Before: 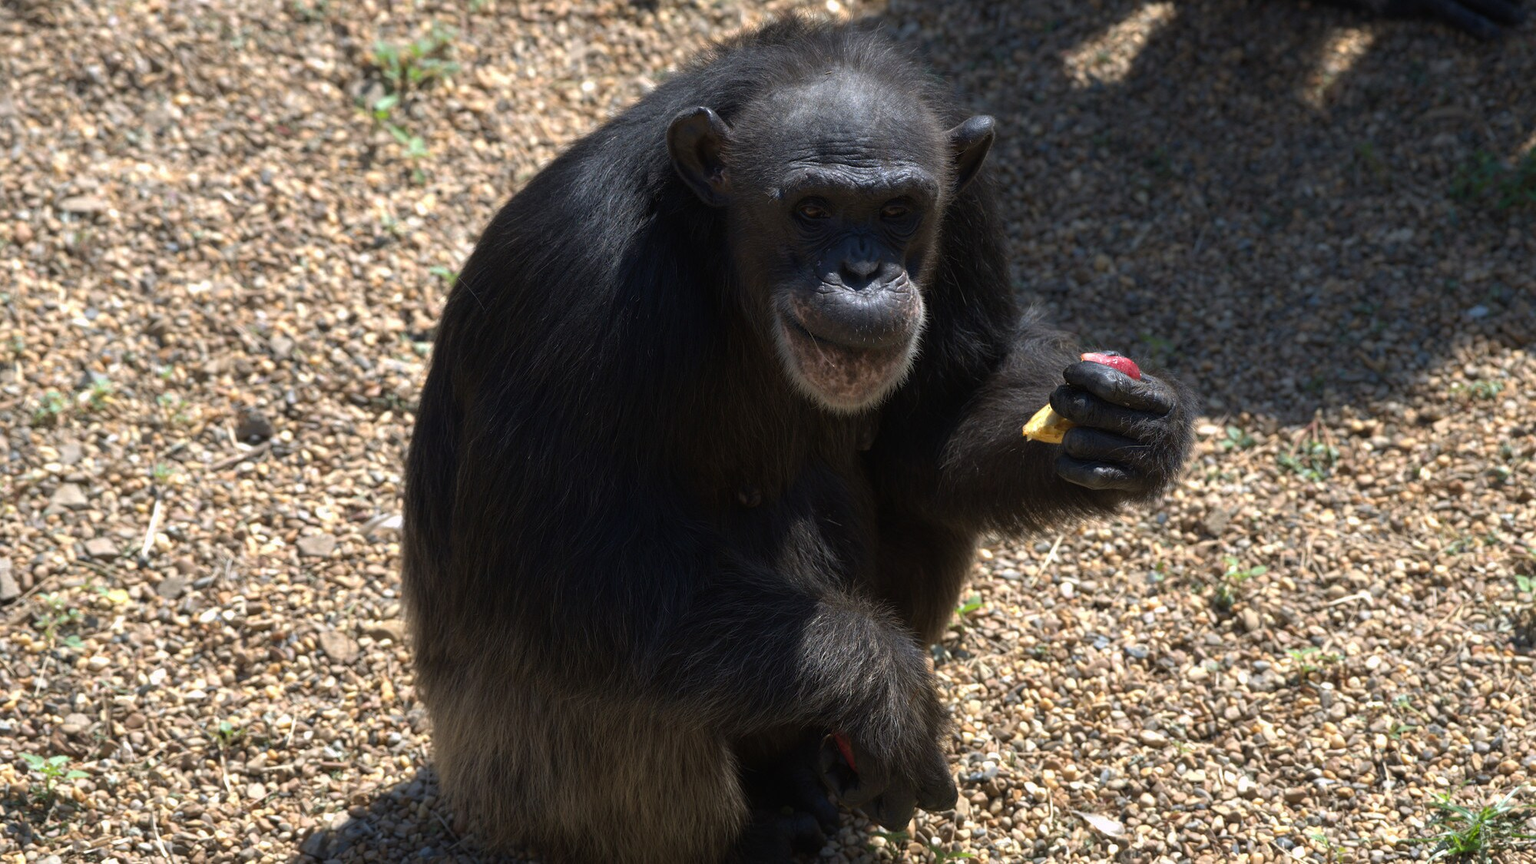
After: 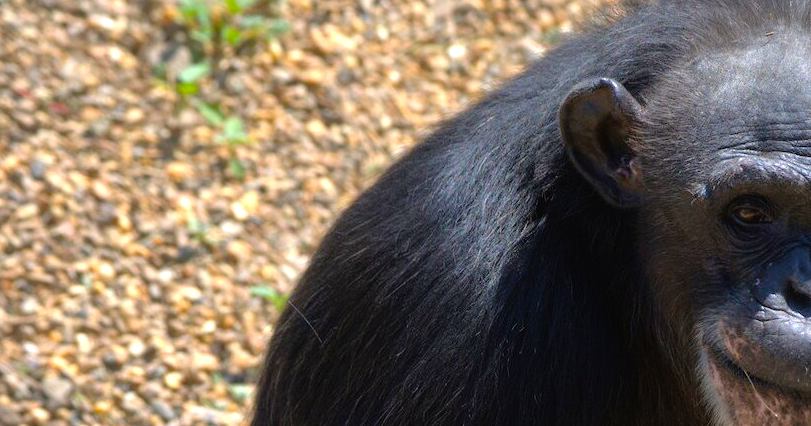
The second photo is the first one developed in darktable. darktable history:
color balance rgb: linear chroma grading › global chroma 15%, perceptual saturation grading › global saturation 30%
vignetting: fall-off start 100%, brightness -0.282, width/height ratio 1.31
crop: left 15.452%, top 5.459%, right 43.956%, bottom 56.62%
tone equalizer: -7 EV 0.15 EV, -6 EV 0.6 EV, -5 EV 1.15 EV, -4 EV 1.33 EV, -3 EV 1.15 EV, -2 EV 0.6 EV, -1 EV 0.15 EV, mask exposure compensation -0.5 EV
